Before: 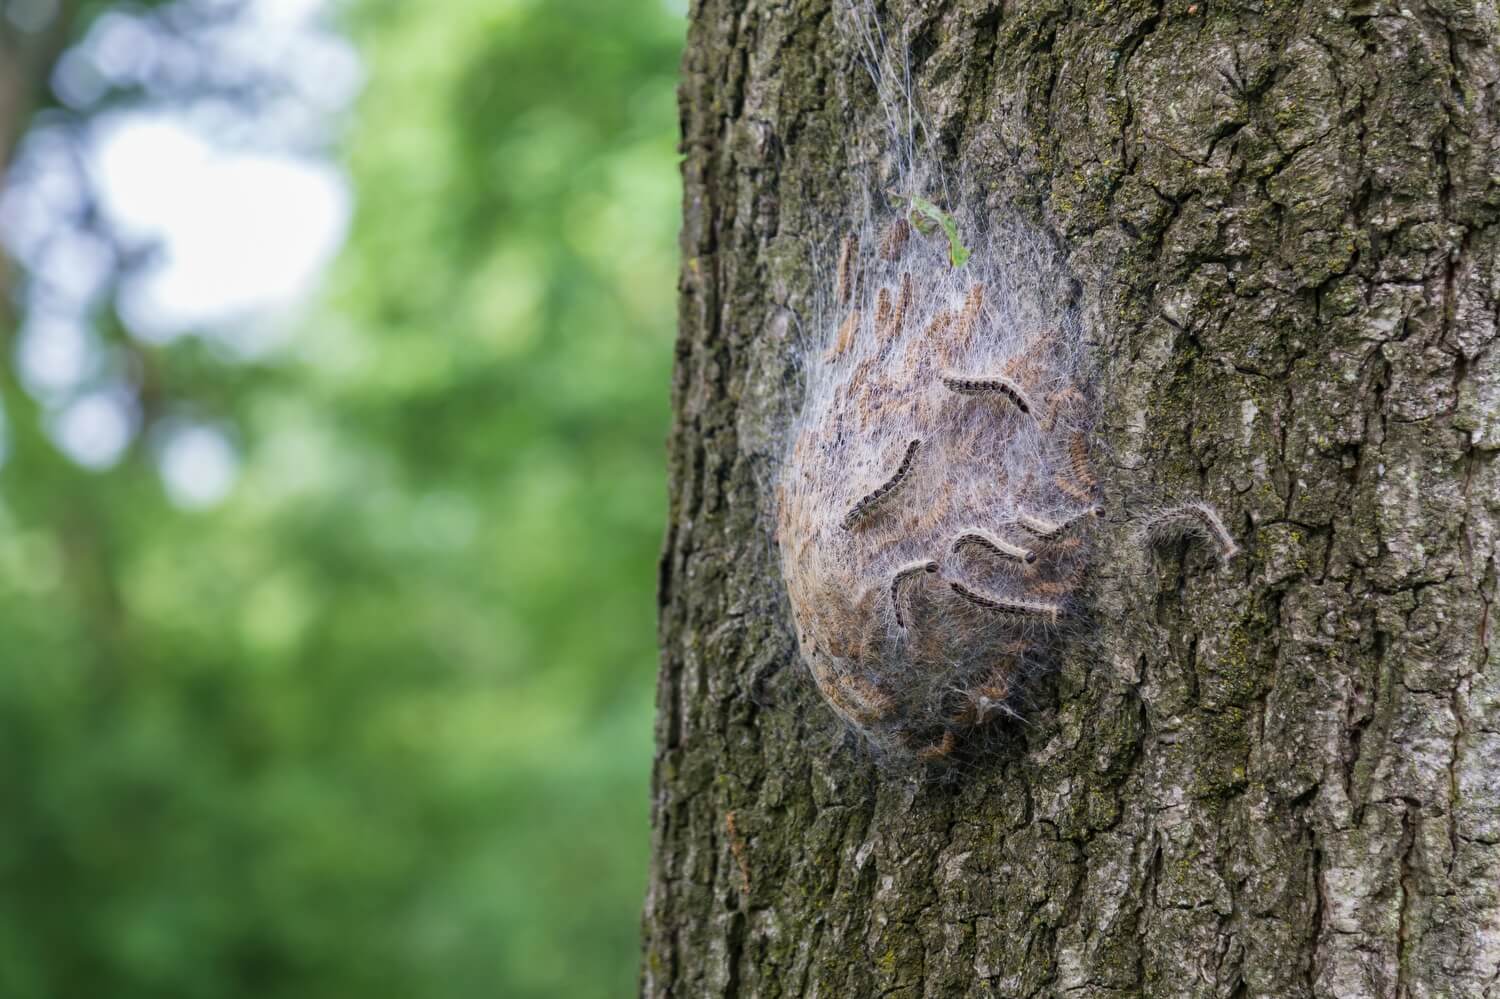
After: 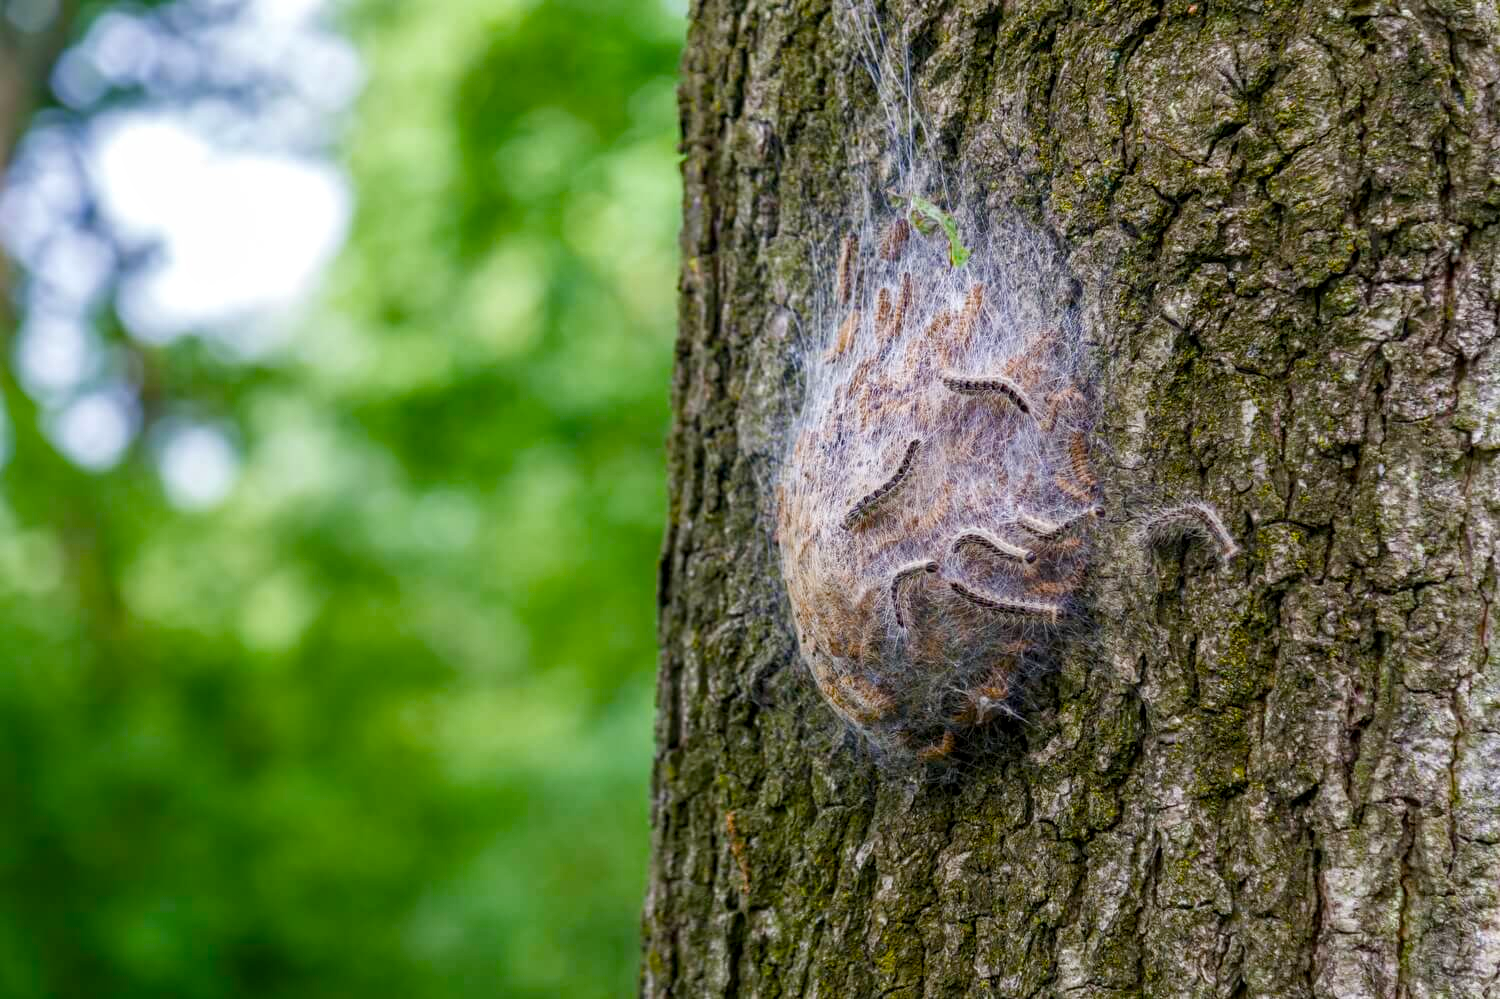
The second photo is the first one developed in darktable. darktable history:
local contrast: on, module defaults
color balance rgb: perceptual saturation grading › global saturation 27.782%, perceptual saturation grading › highlights -25.063%, perceptual saturation grading › mid-tones 25.128%, perceptual saturation grading › shadows 50.054%, global vibrance 14.498%
